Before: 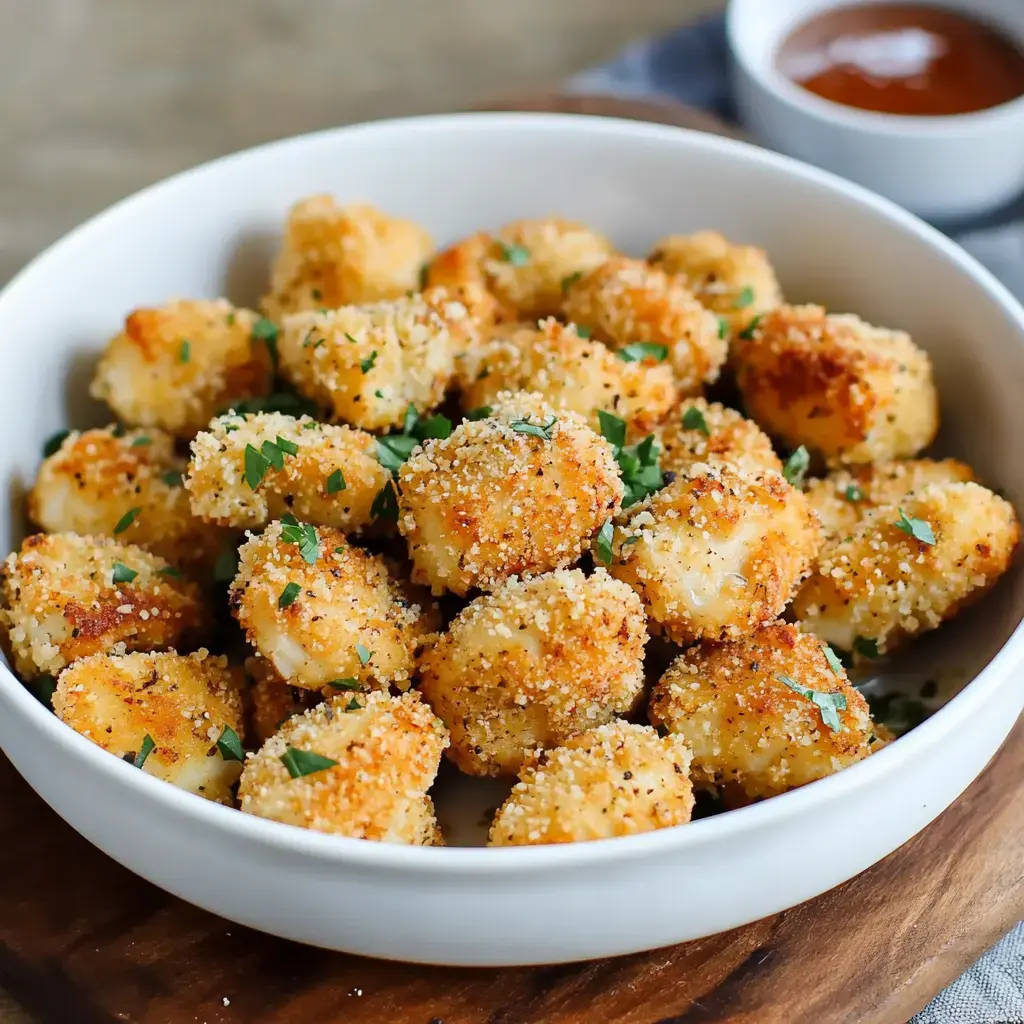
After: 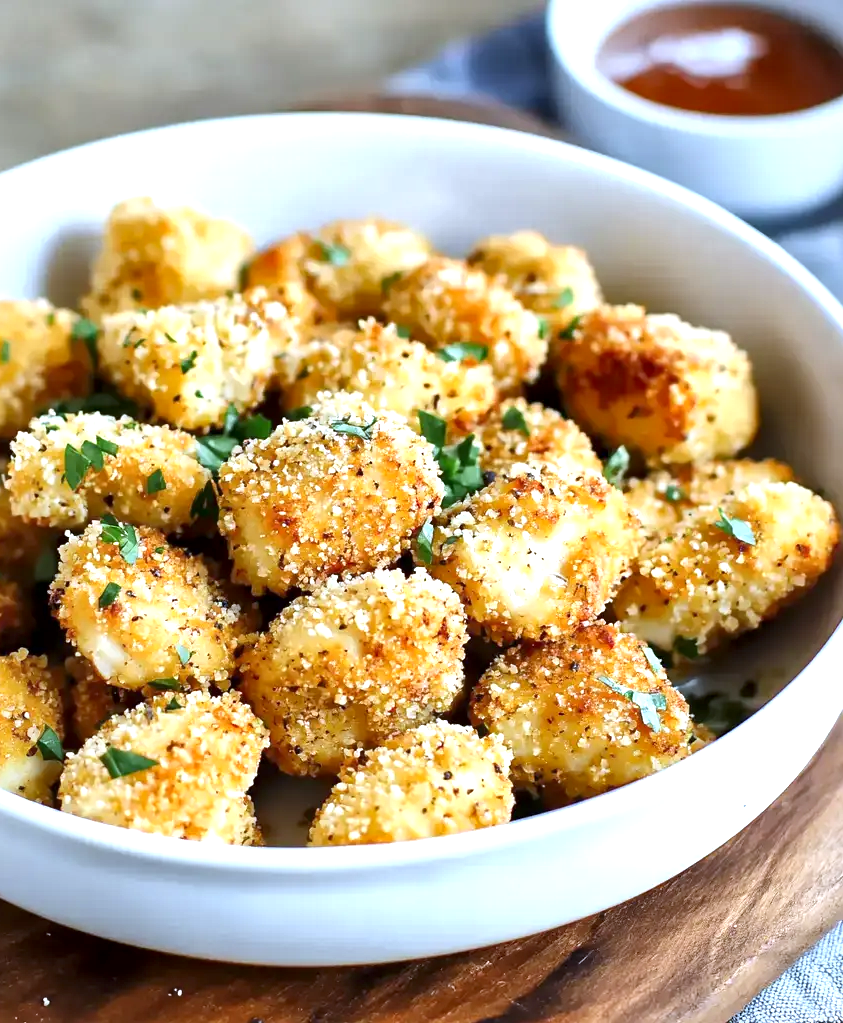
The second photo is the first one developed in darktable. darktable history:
white balance: red 0.931, blue 1.11
exposure: black level correction 0, exposure 0.7 EV, compensate exposure bias true, compensate highlight preservation false
crop: left 17.582%, bottom 0.031%
tone equalizer: on, module defaults
local contrast: mode bilateral grid, contrast 50, coarseness 50, detail 150%, midtone range 0.2
